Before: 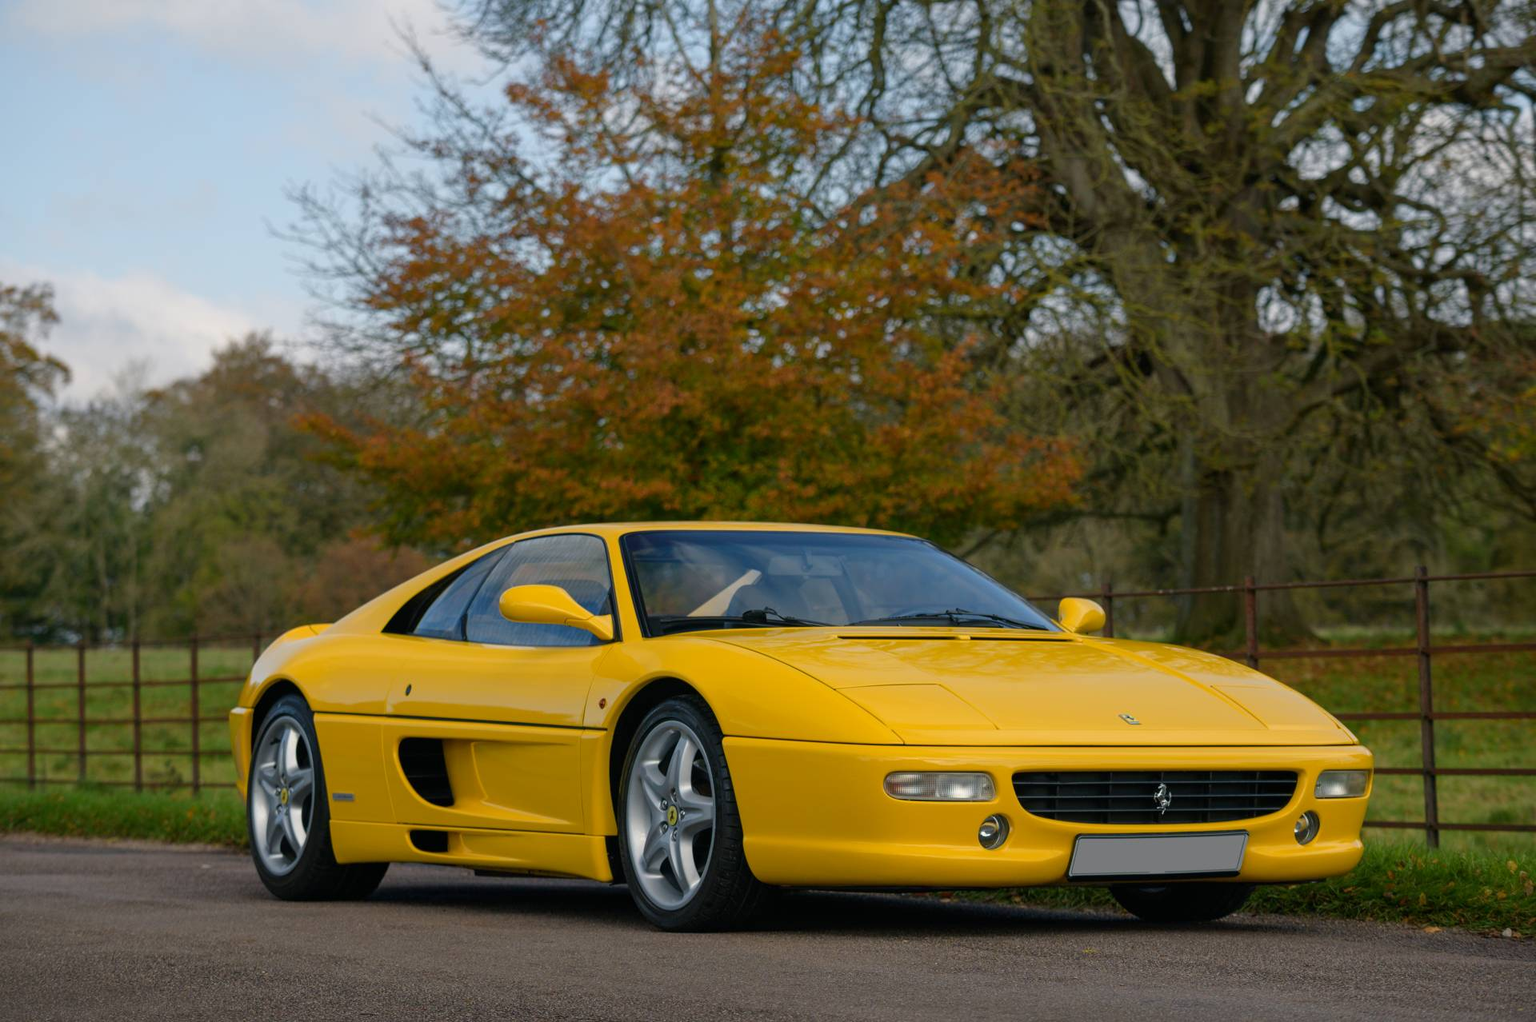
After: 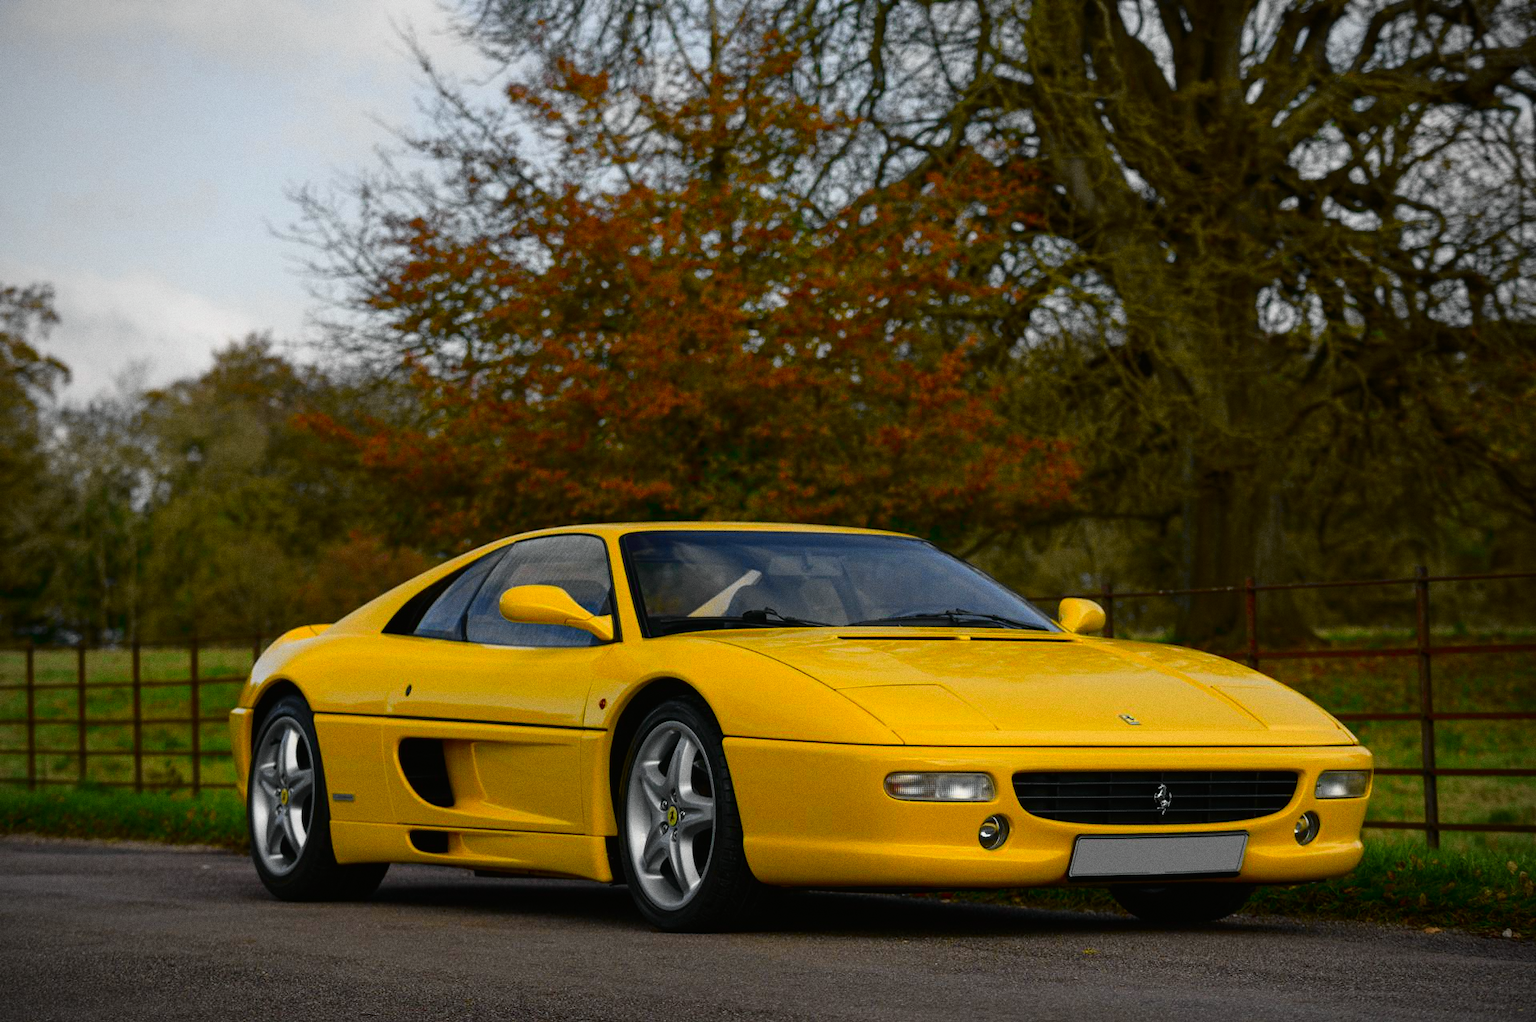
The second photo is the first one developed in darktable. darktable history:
contrast brightness saturation: contrast 0.07, brightness -0.13, saturation 0.06
vignetting: fall-off radius 60.92%
white balance: red 0.982, blue 1.018
grain: coarseness 0.09 ISO
tone curve: curves: ch0 [(0, 0.008) (0.107, 0.083) (0.283, 0.287) (0.461, 0.498) (0.64, 0.691) (0.822, 0.869) (0.998, 0.978)]; ch1 [(0, 0) (0.323, 0.339) (0.438, 0.422) (0.473, 0.487) (0.502, 0.502) (0.527, 0.53) (0.561, 0.583) (0.608, 0.629) (0.669, 0.704) (0.859, 0.899) (1, 1)]; ch2 [(0, 0) (0.33, 0.347) (0.421, 0.456) (0.473, 0.498) (0.502, 0.504) (0.522, 0.524) (0.549, 0.567) (0.585, 0.627) (0.676, 0.724) (1, 1)], color space Lab, independent channels, preserve colors none
